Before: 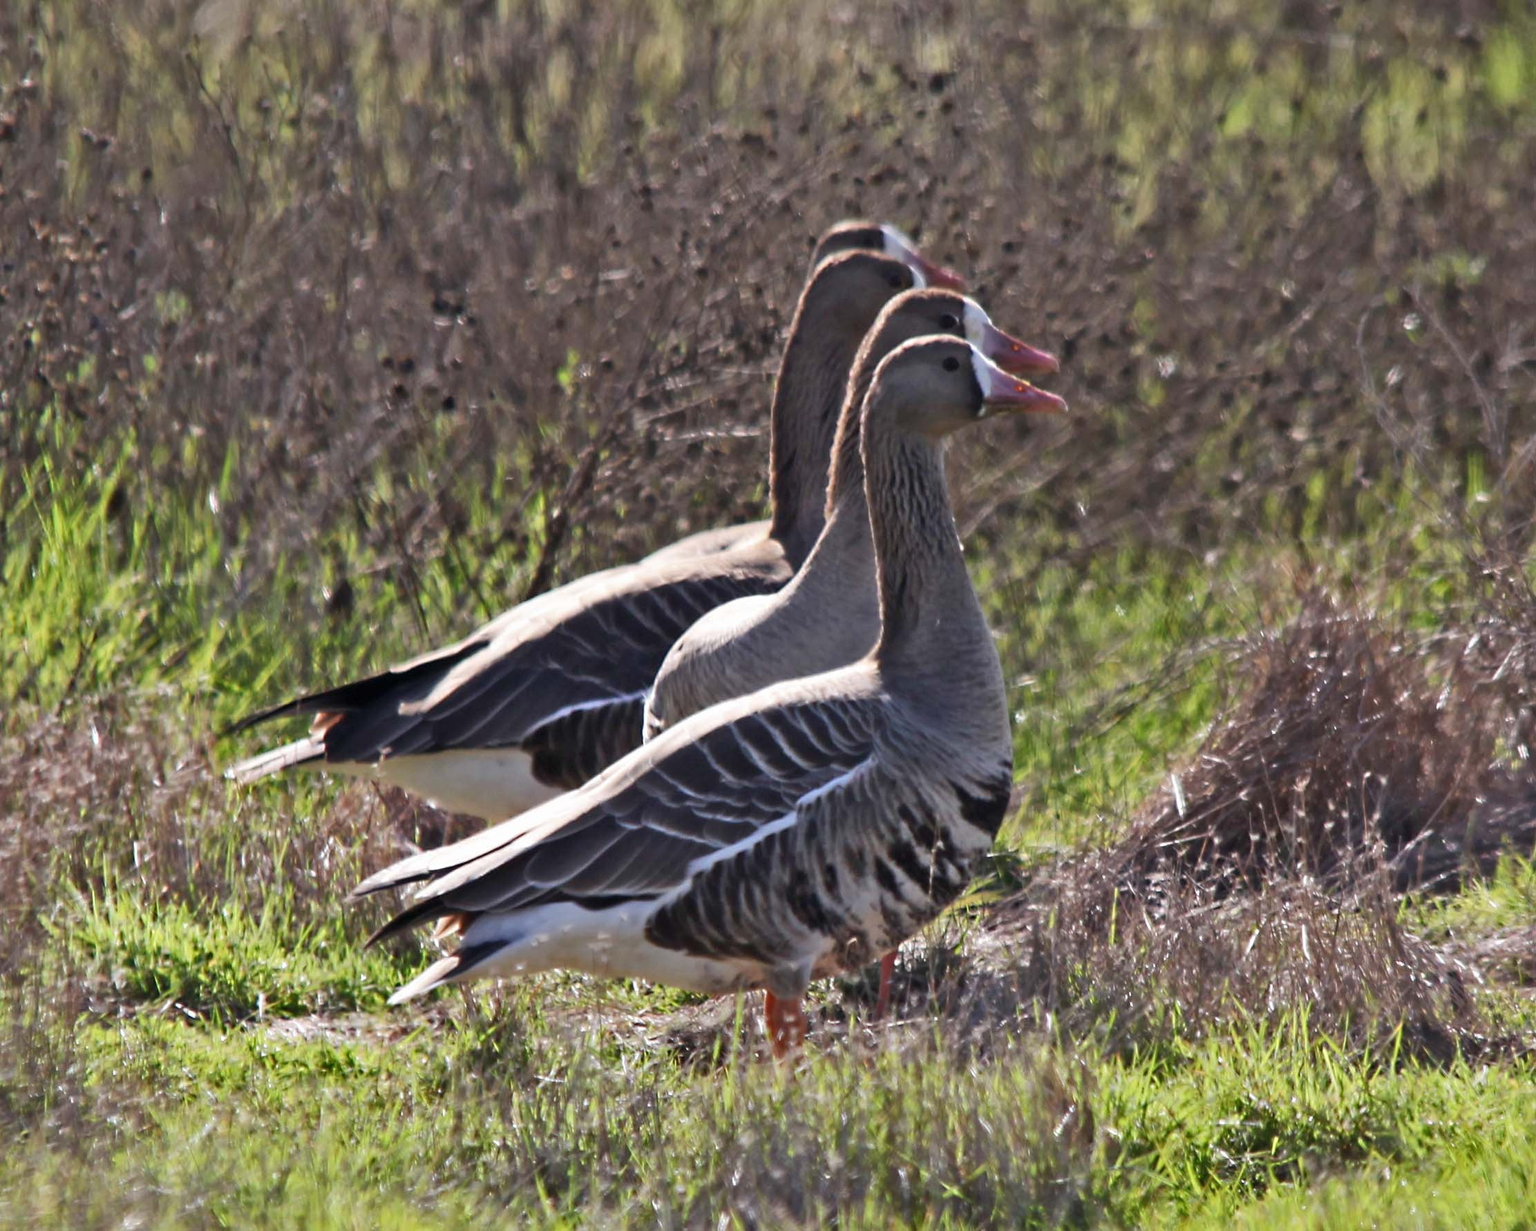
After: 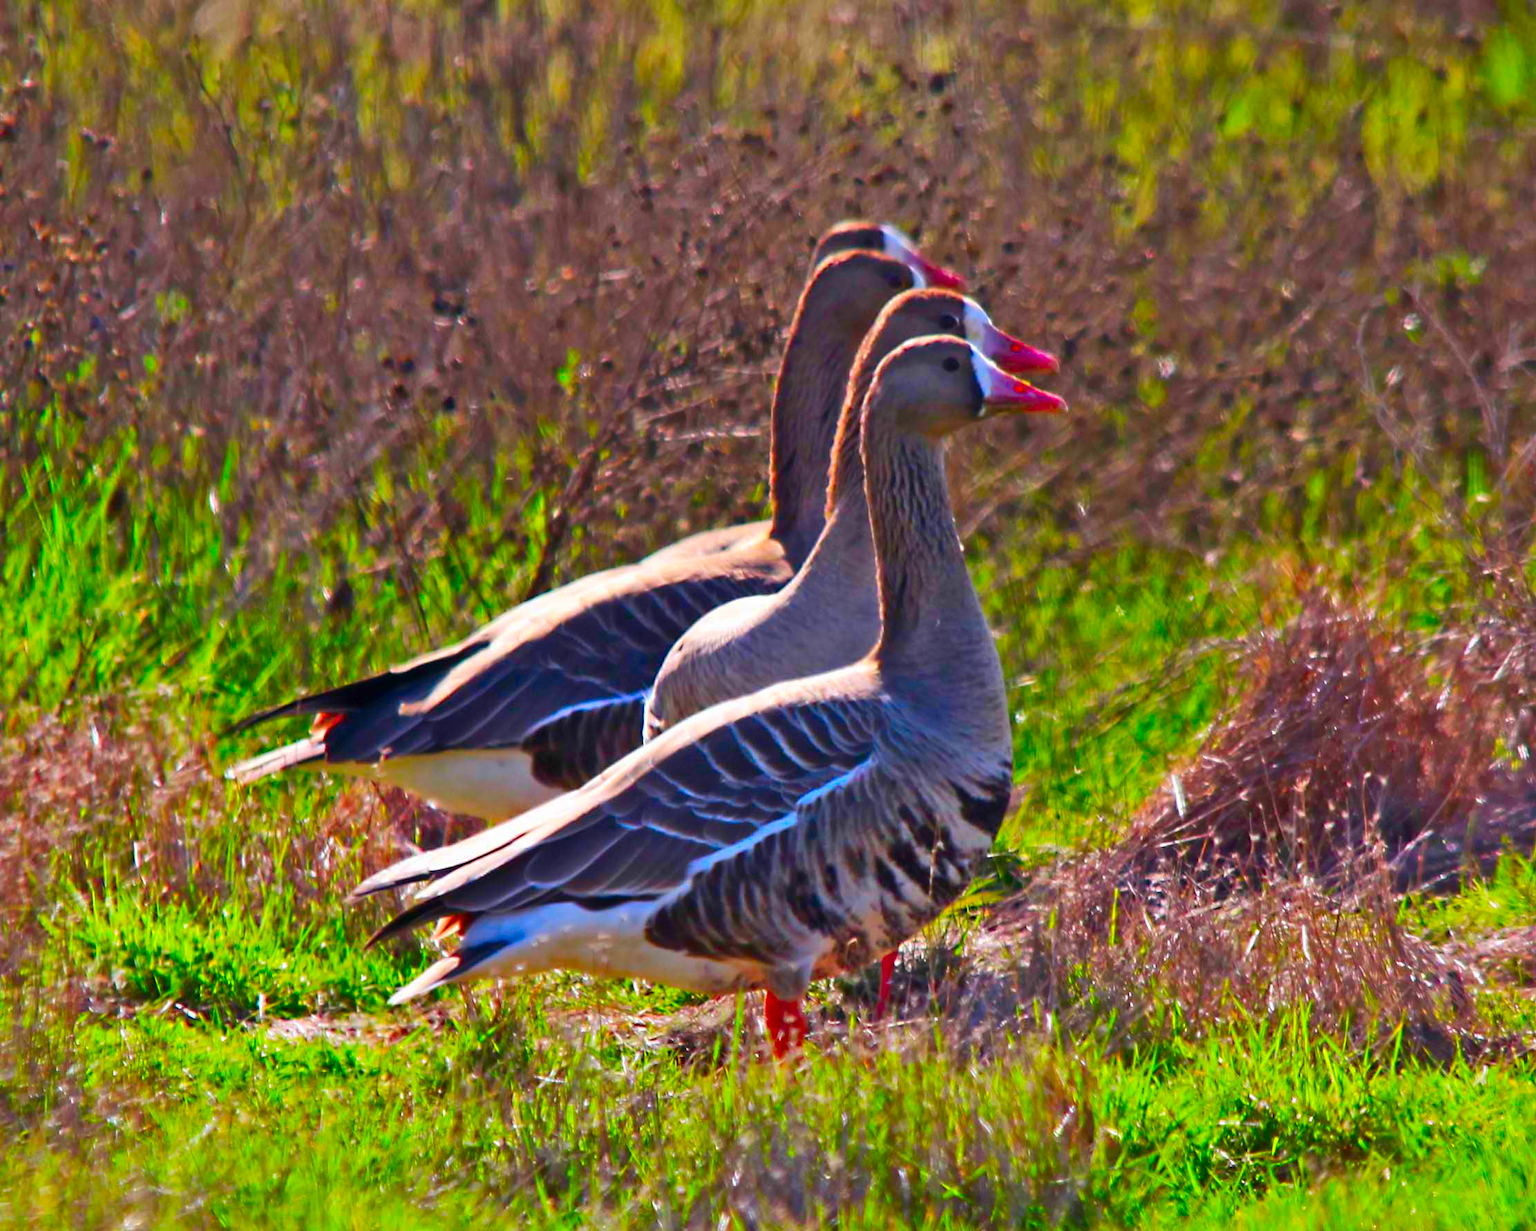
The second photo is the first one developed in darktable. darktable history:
color correction: highlights b* 0.009, saturation 2.95
